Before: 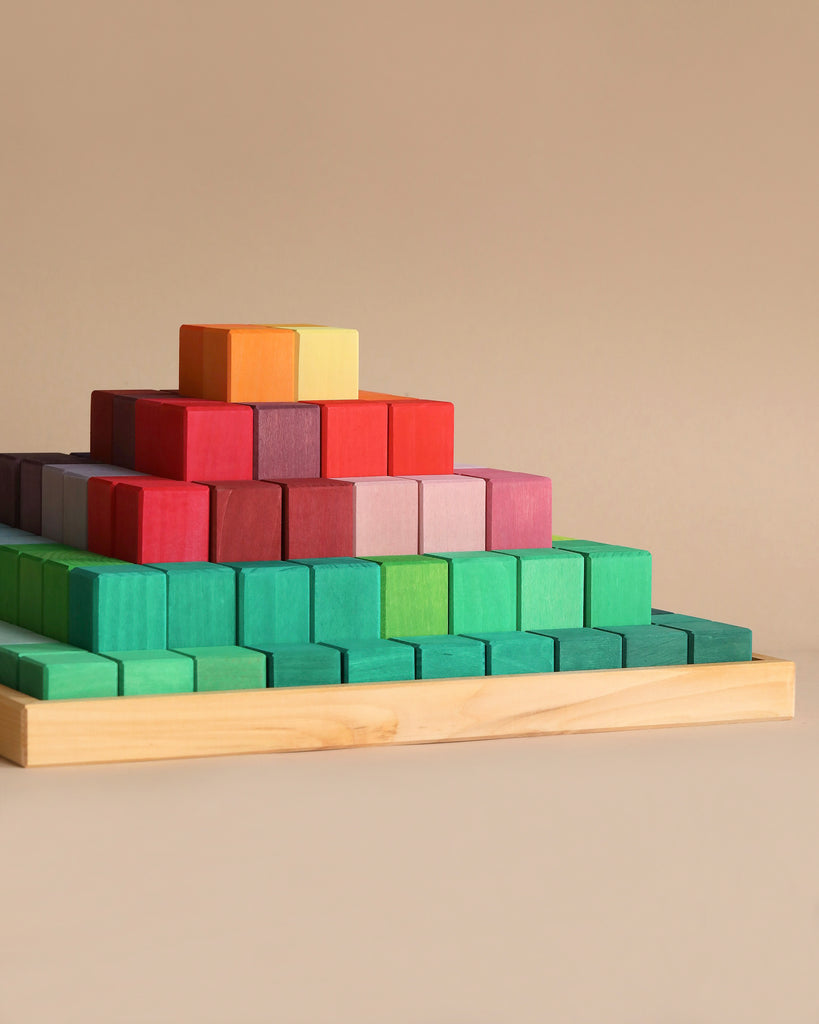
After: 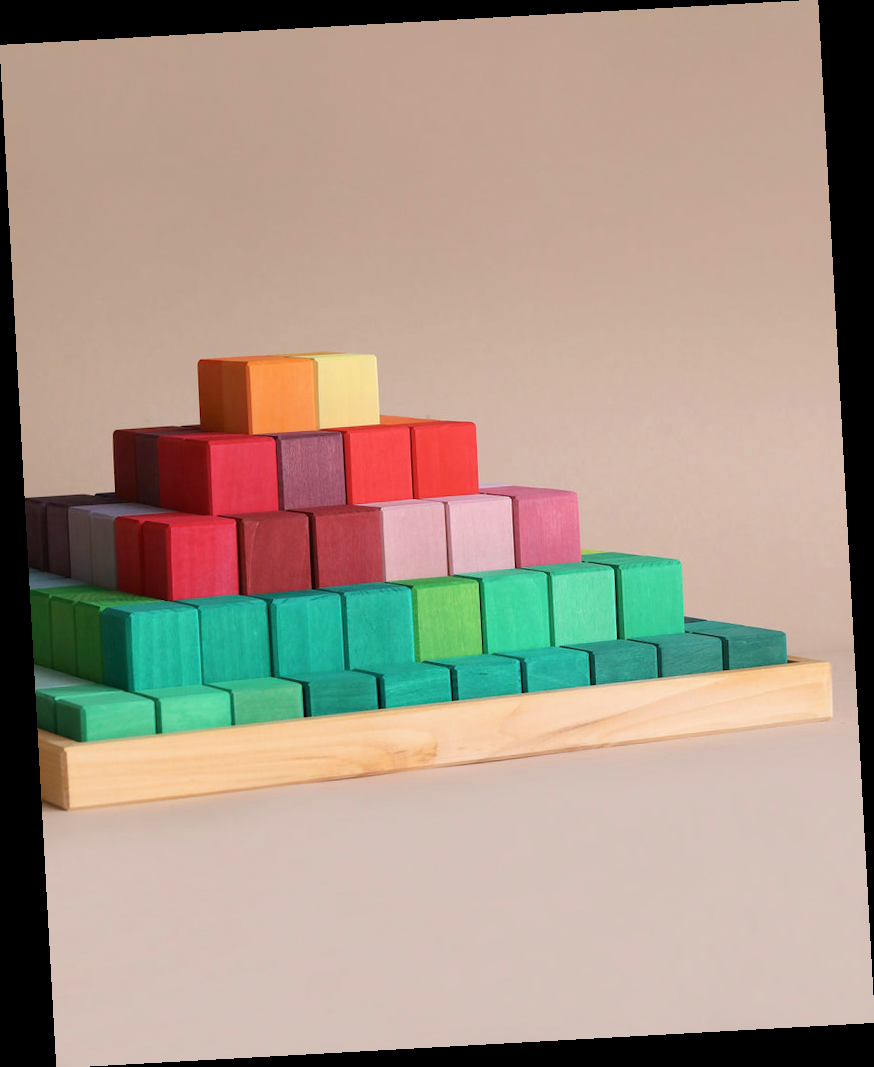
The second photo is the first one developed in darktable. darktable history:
rotate and perspective: rotation -3.18°, automatic cropping off
color calibration: illuminant as shot in camera, x 0.358, y 0.373, temperature 4628.91 K
